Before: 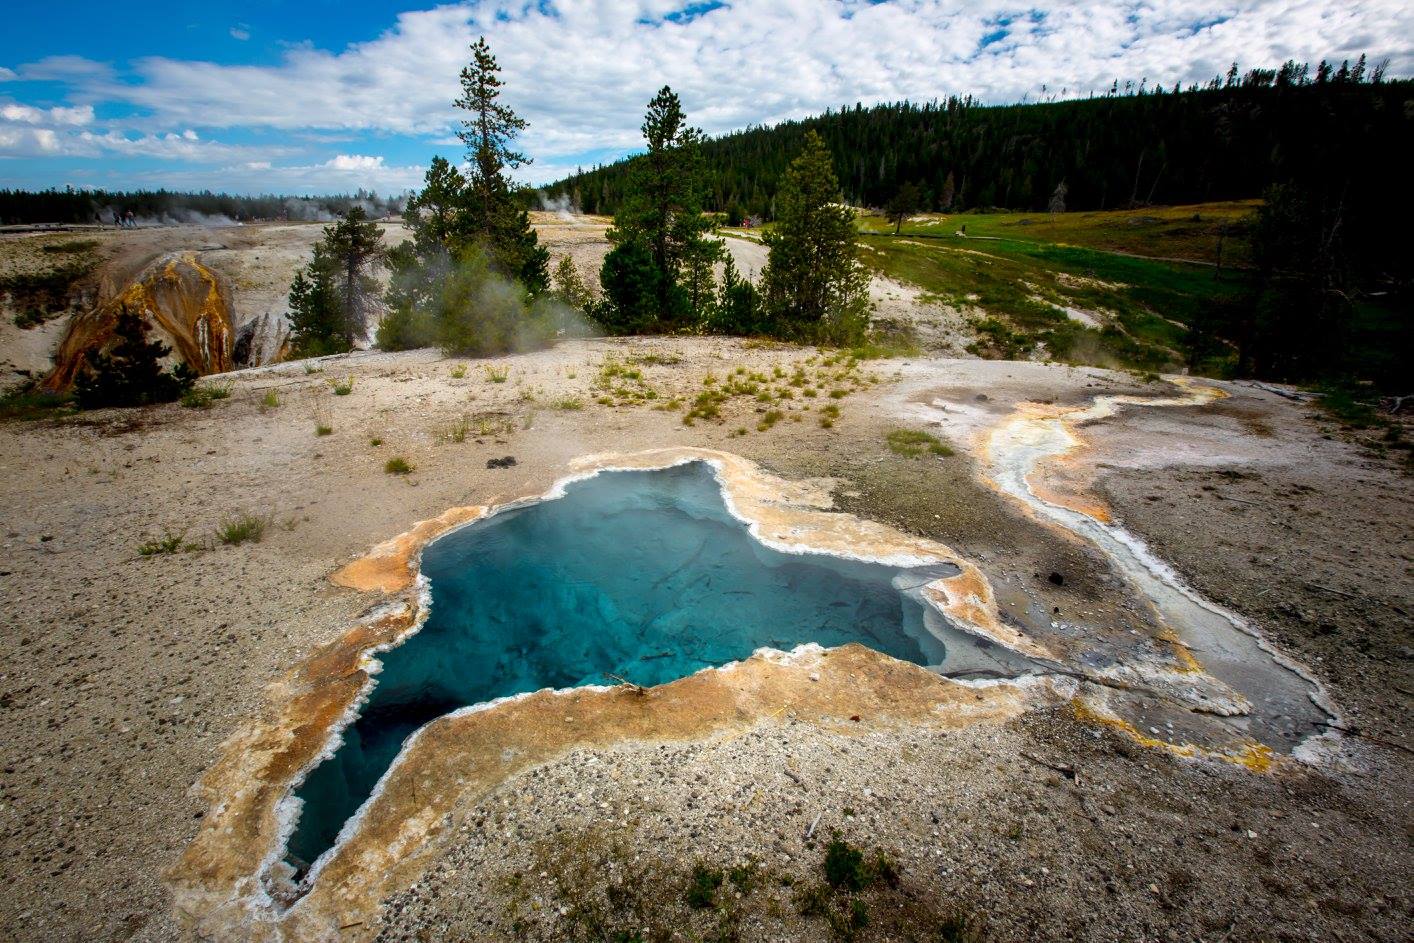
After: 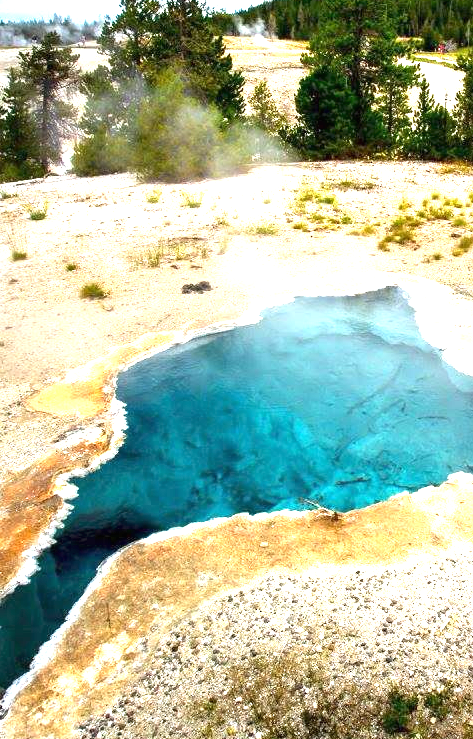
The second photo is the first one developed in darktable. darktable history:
crop and rotate: left 21.623%, top 18.568%, right 44.873%, bottom 2.984%
exposure: black level correction 0, exposure 1.665 EV, compensate highlight preservation false
